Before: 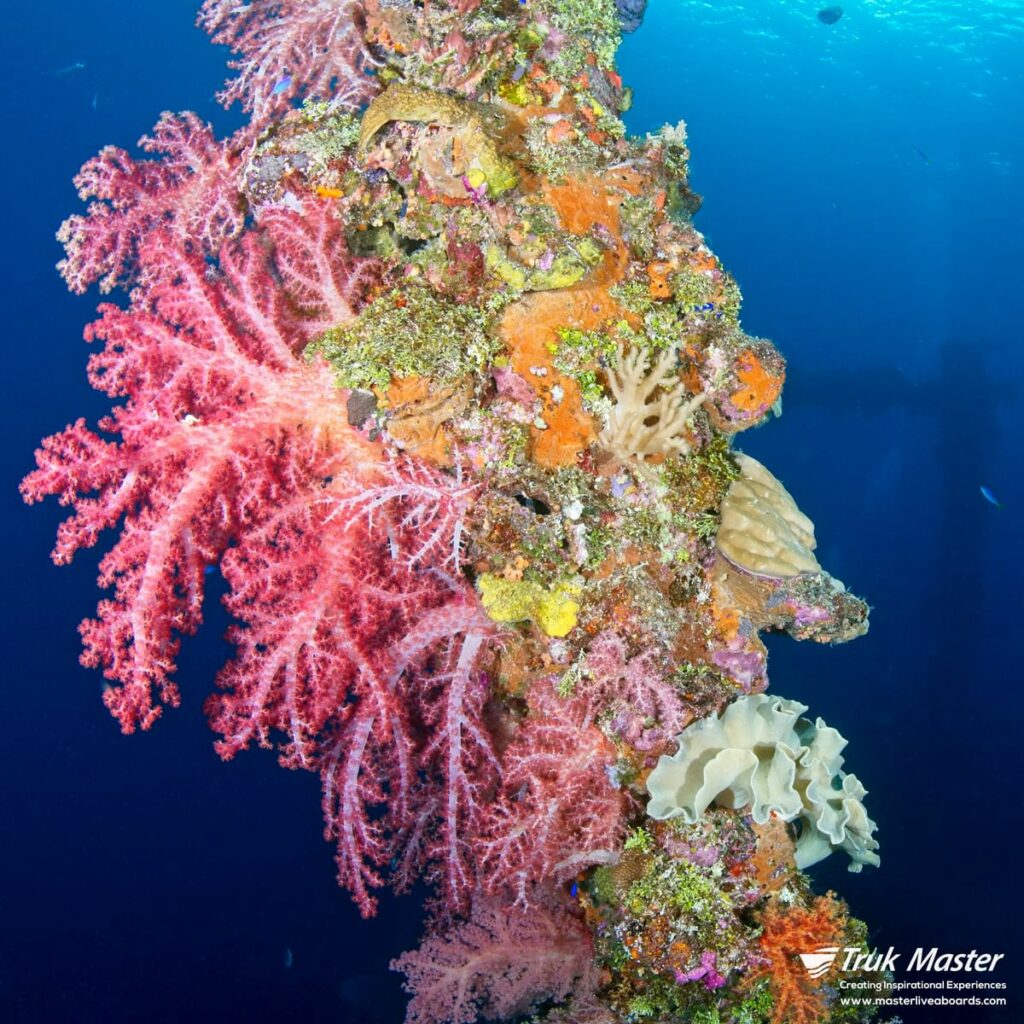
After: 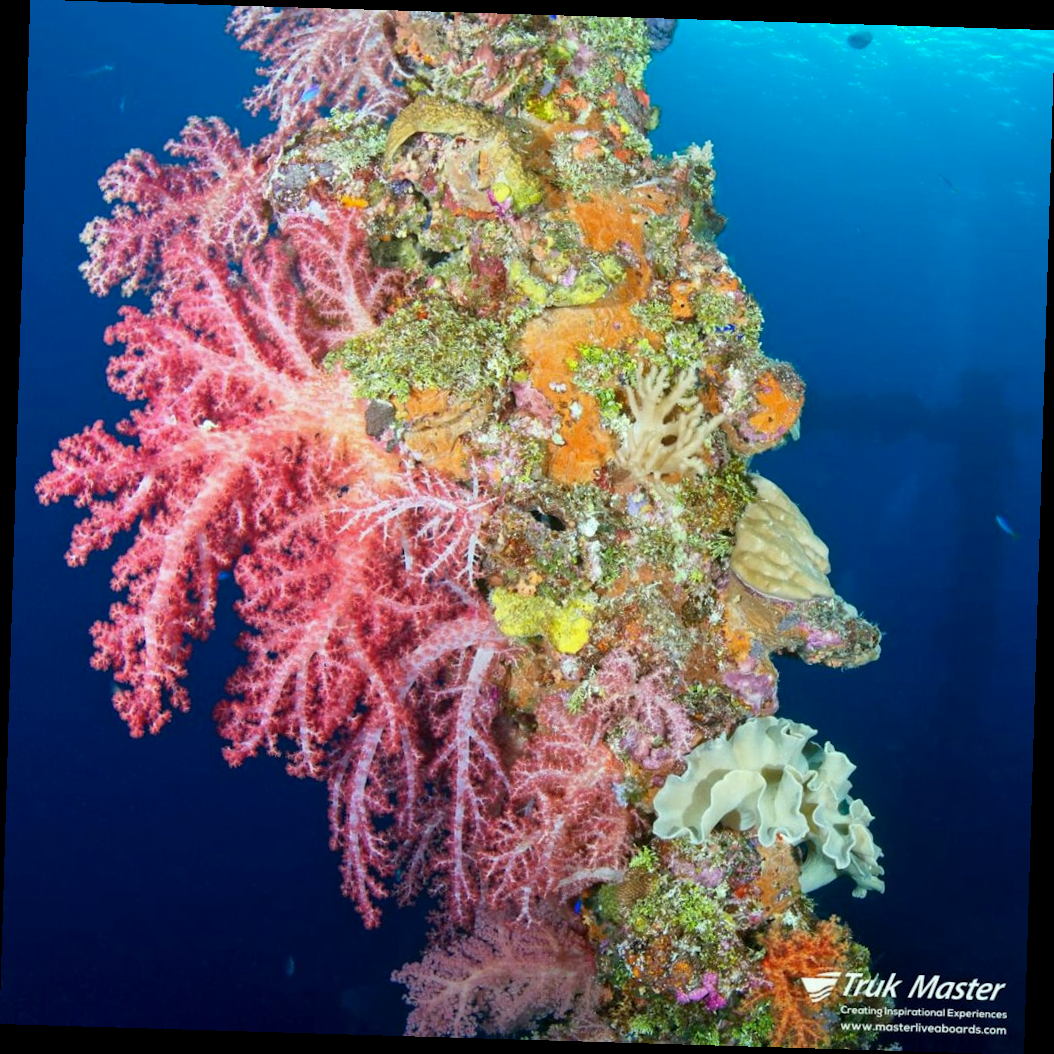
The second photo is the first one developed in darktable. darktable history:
color correction: highlights a* -6.69, highlights b* 0.49
rotate and perspective: rotation 1.72°, automatic cropping off
